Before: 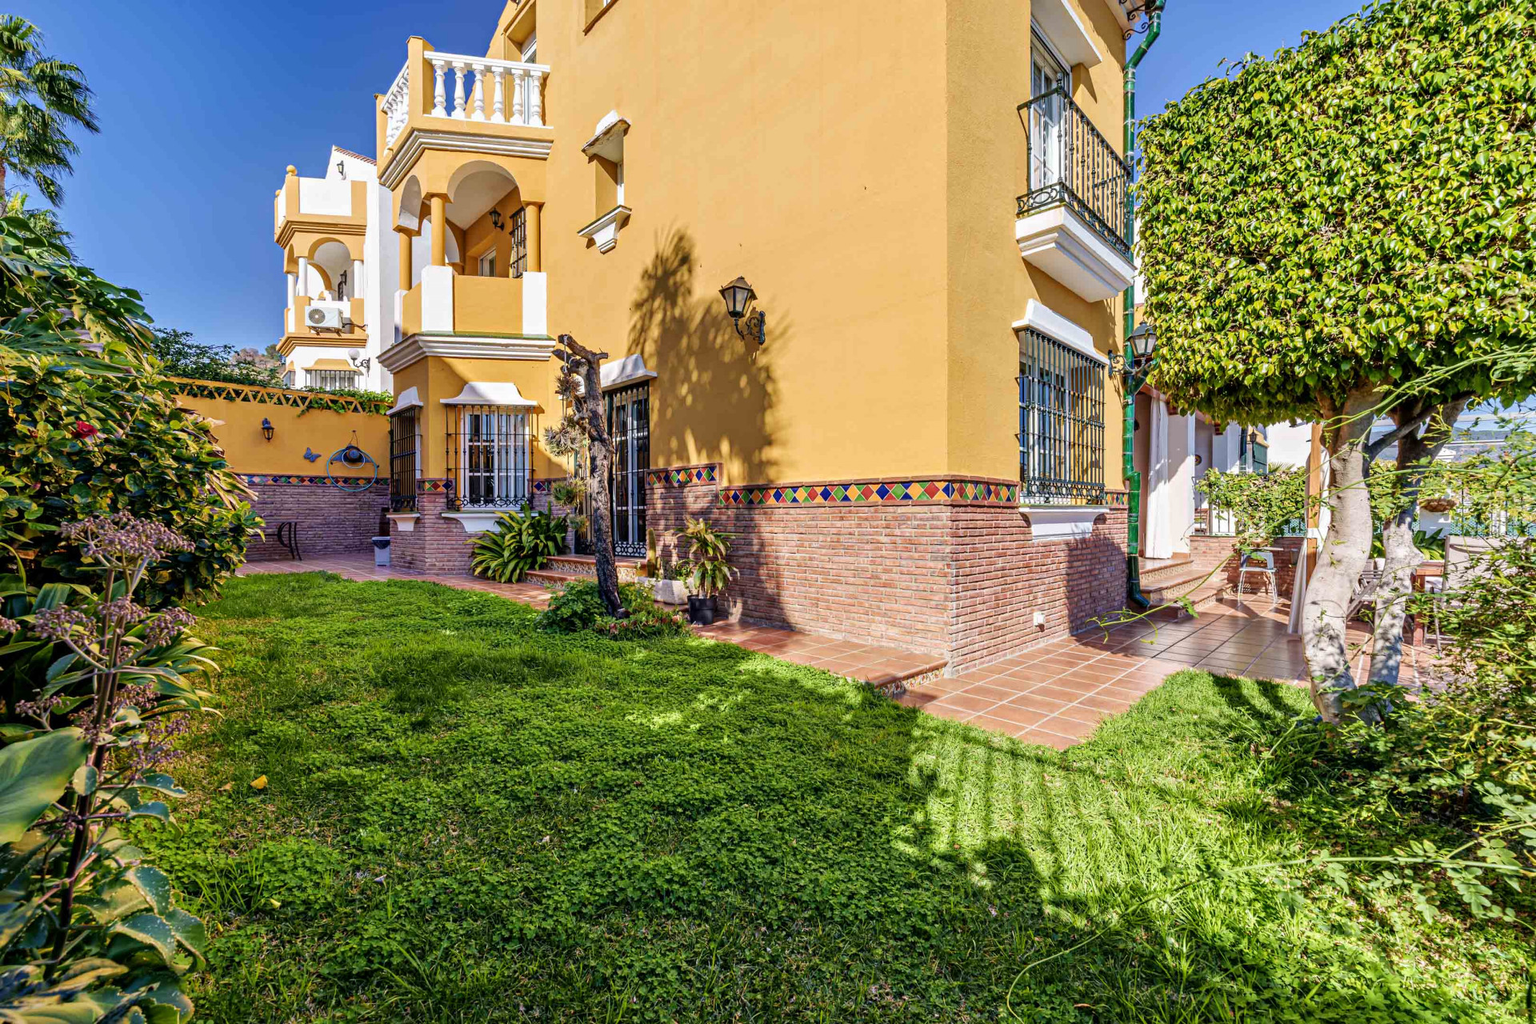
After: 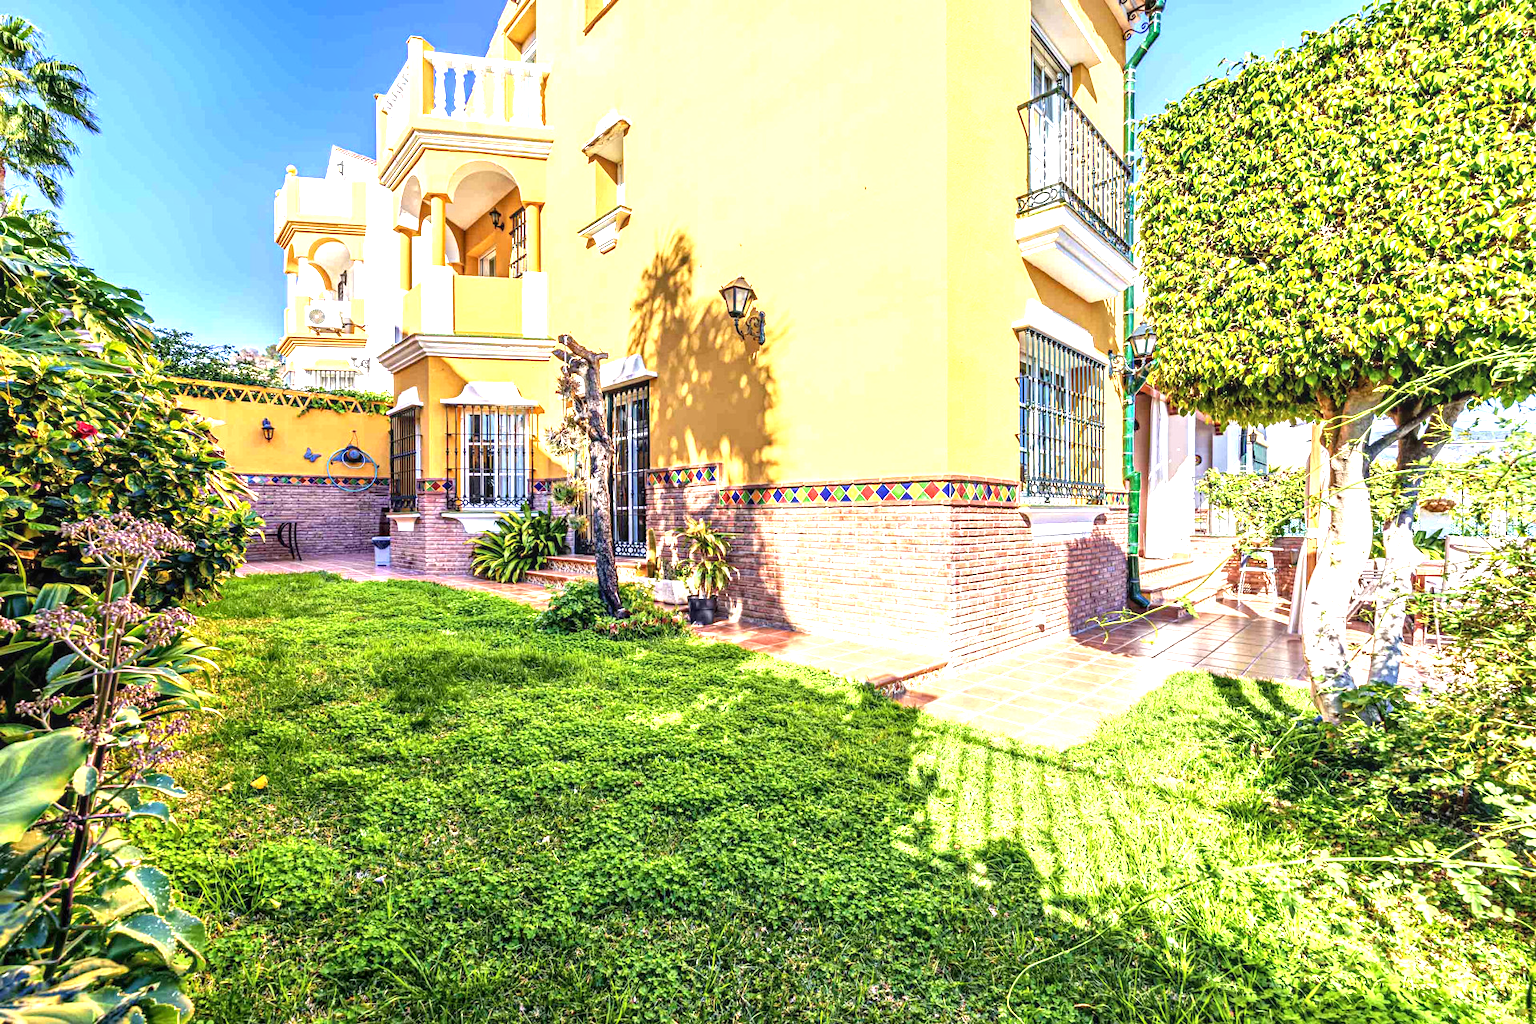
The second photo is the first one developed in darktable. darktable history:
local contrast: on, module defaults
exposure: black level correction 0, exposure 1.51 EV, compensate highlight preservation false
